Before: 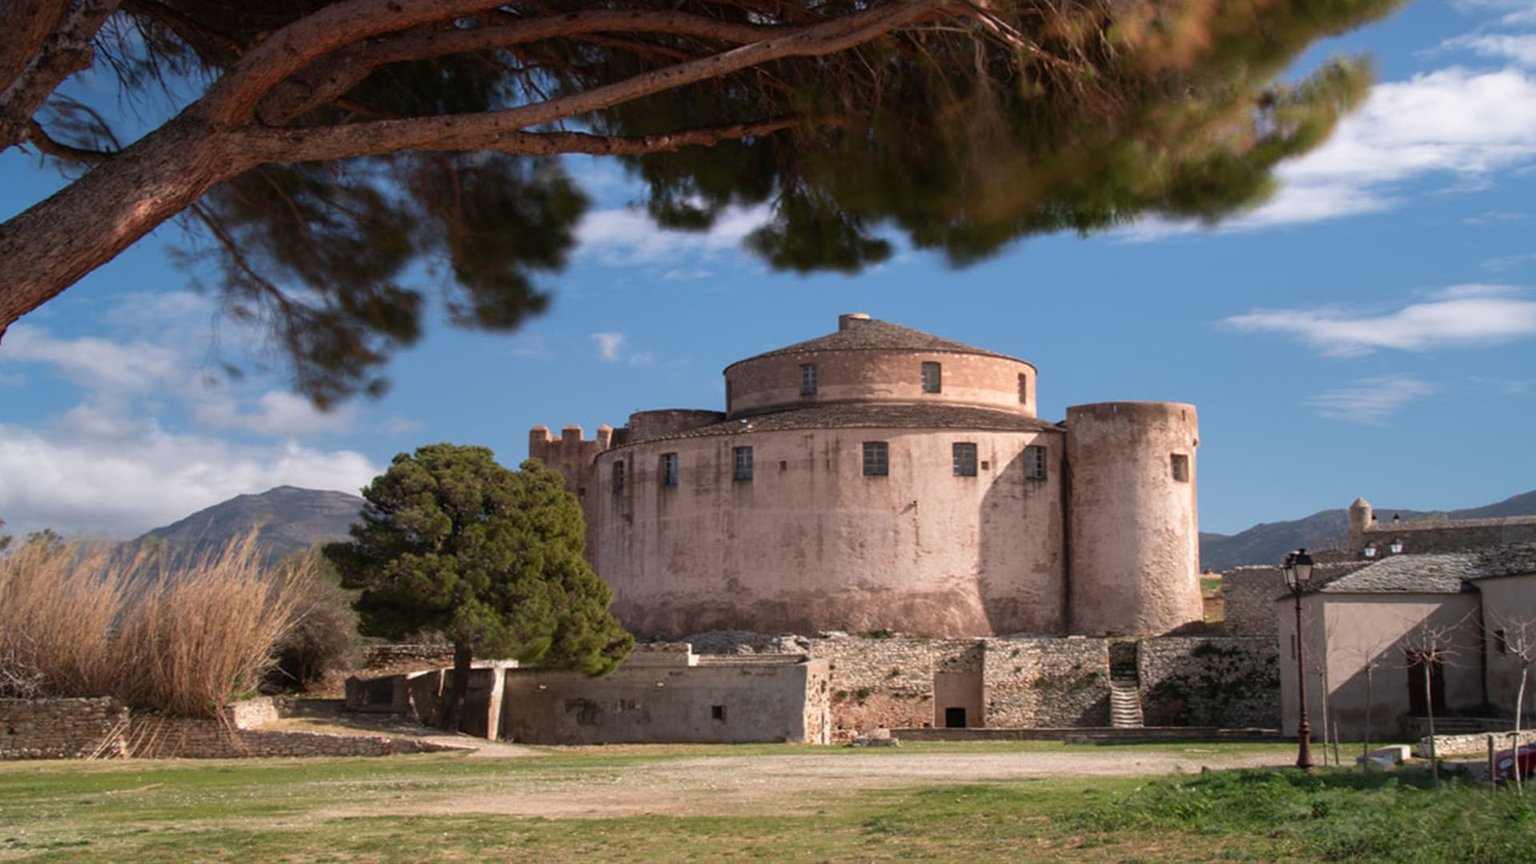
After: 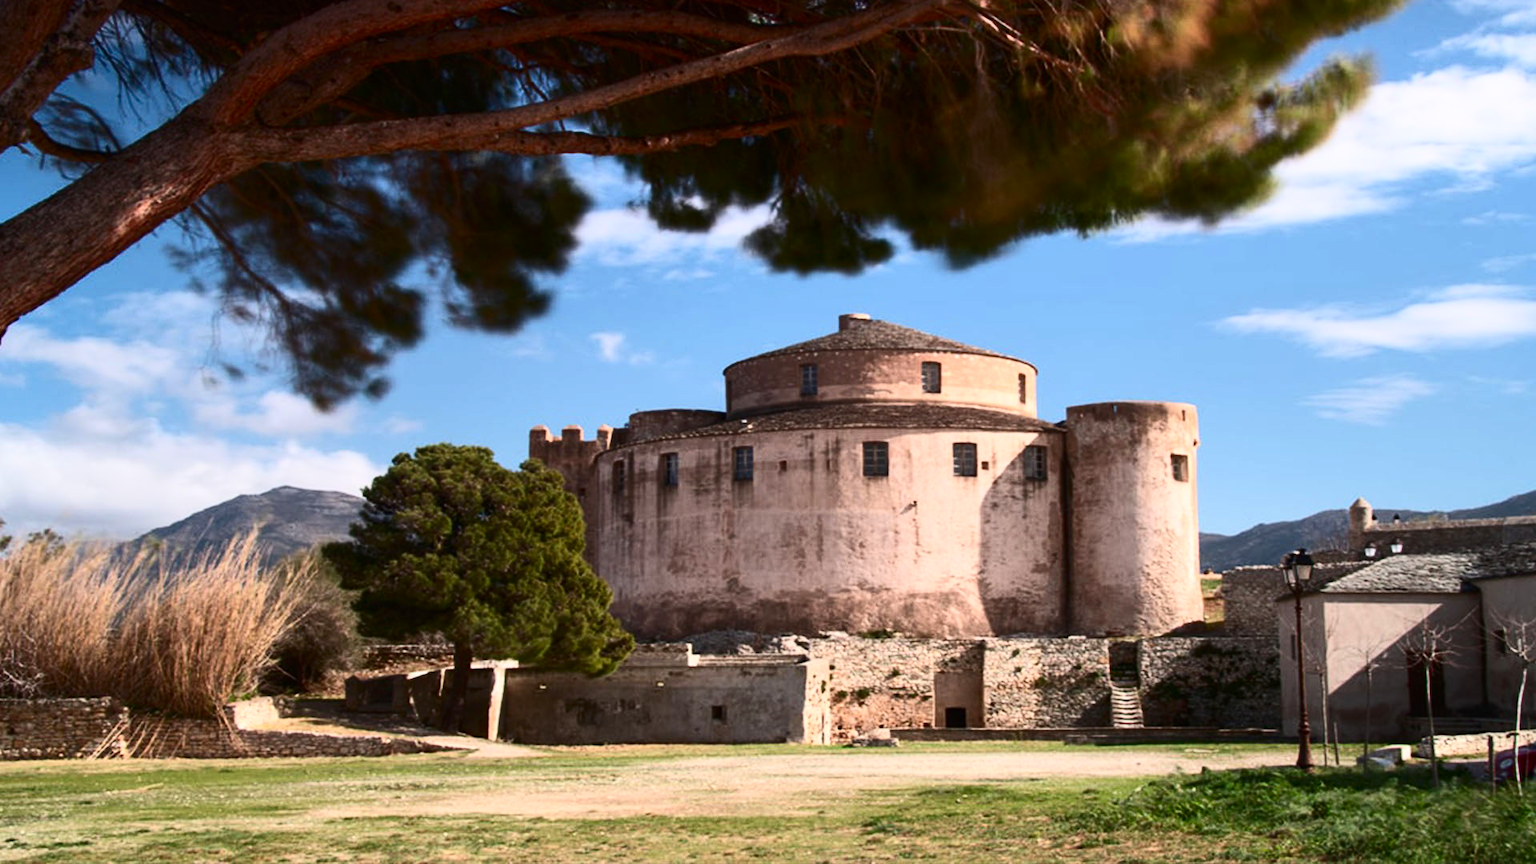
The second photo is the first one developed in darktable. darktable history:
contrast brightness saturation: contrast 0.402, brightness 0.11, saturation 0.209
